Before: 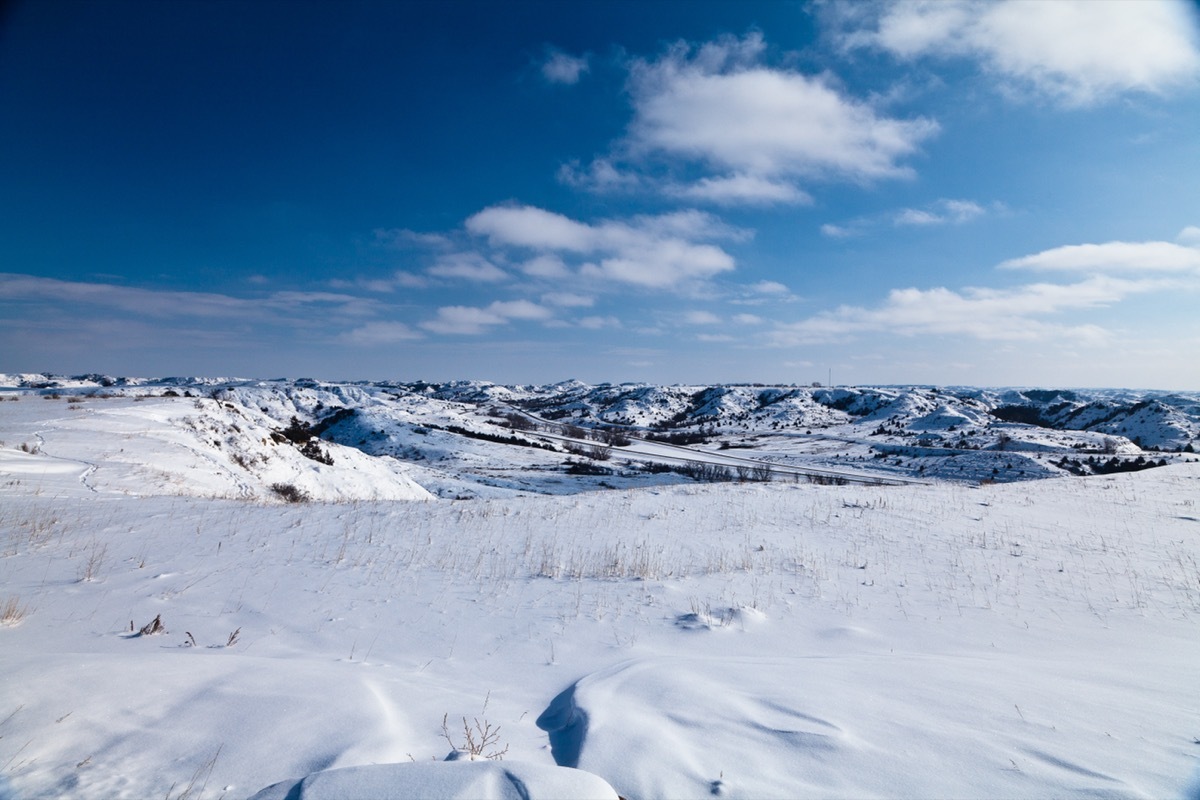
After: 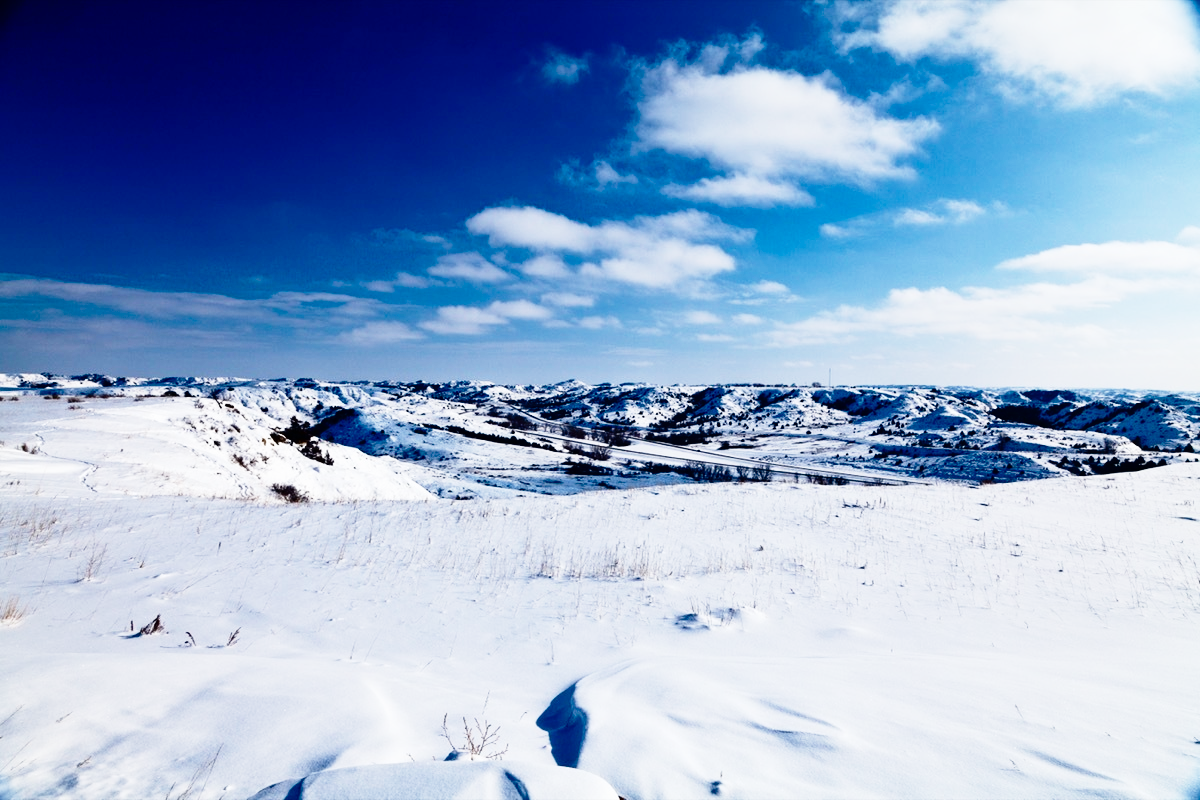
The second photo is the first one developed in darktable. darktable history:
contrast brightness saturation: contrast 0.13, brightness -0.242, saturation 0.147
base curve: curves: ch0 [(0, 0) (0.04, 0.03) (0.133, 0.232) (0.448, 0.748) (0.843, 0.968) (1, 1)], preserve colors none
